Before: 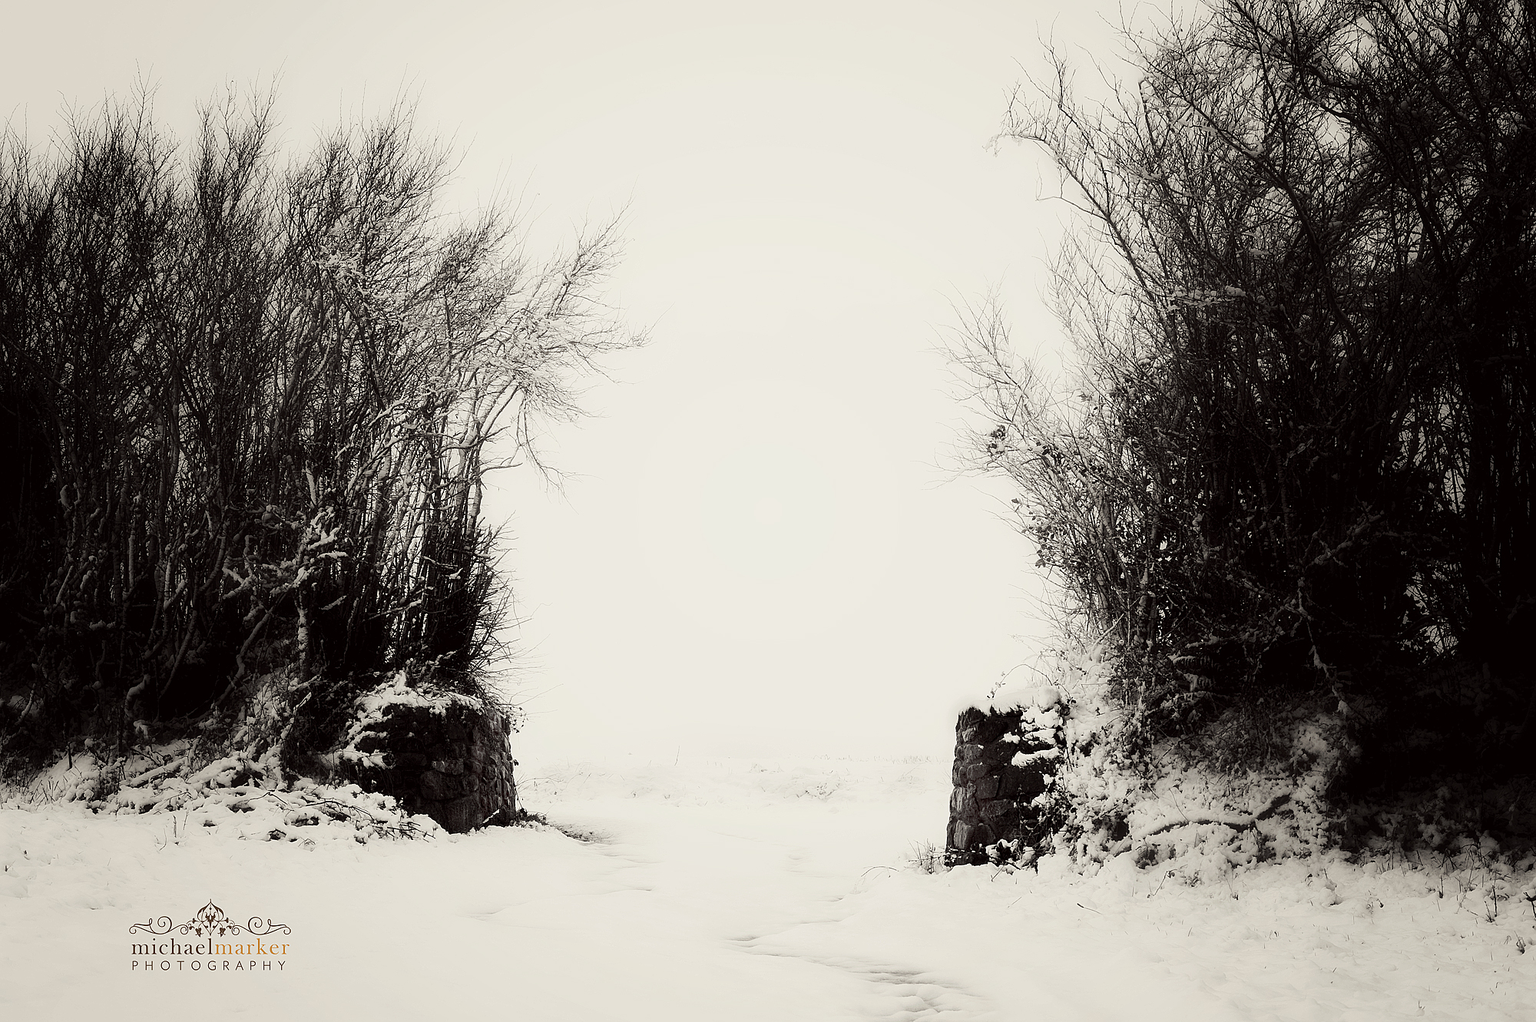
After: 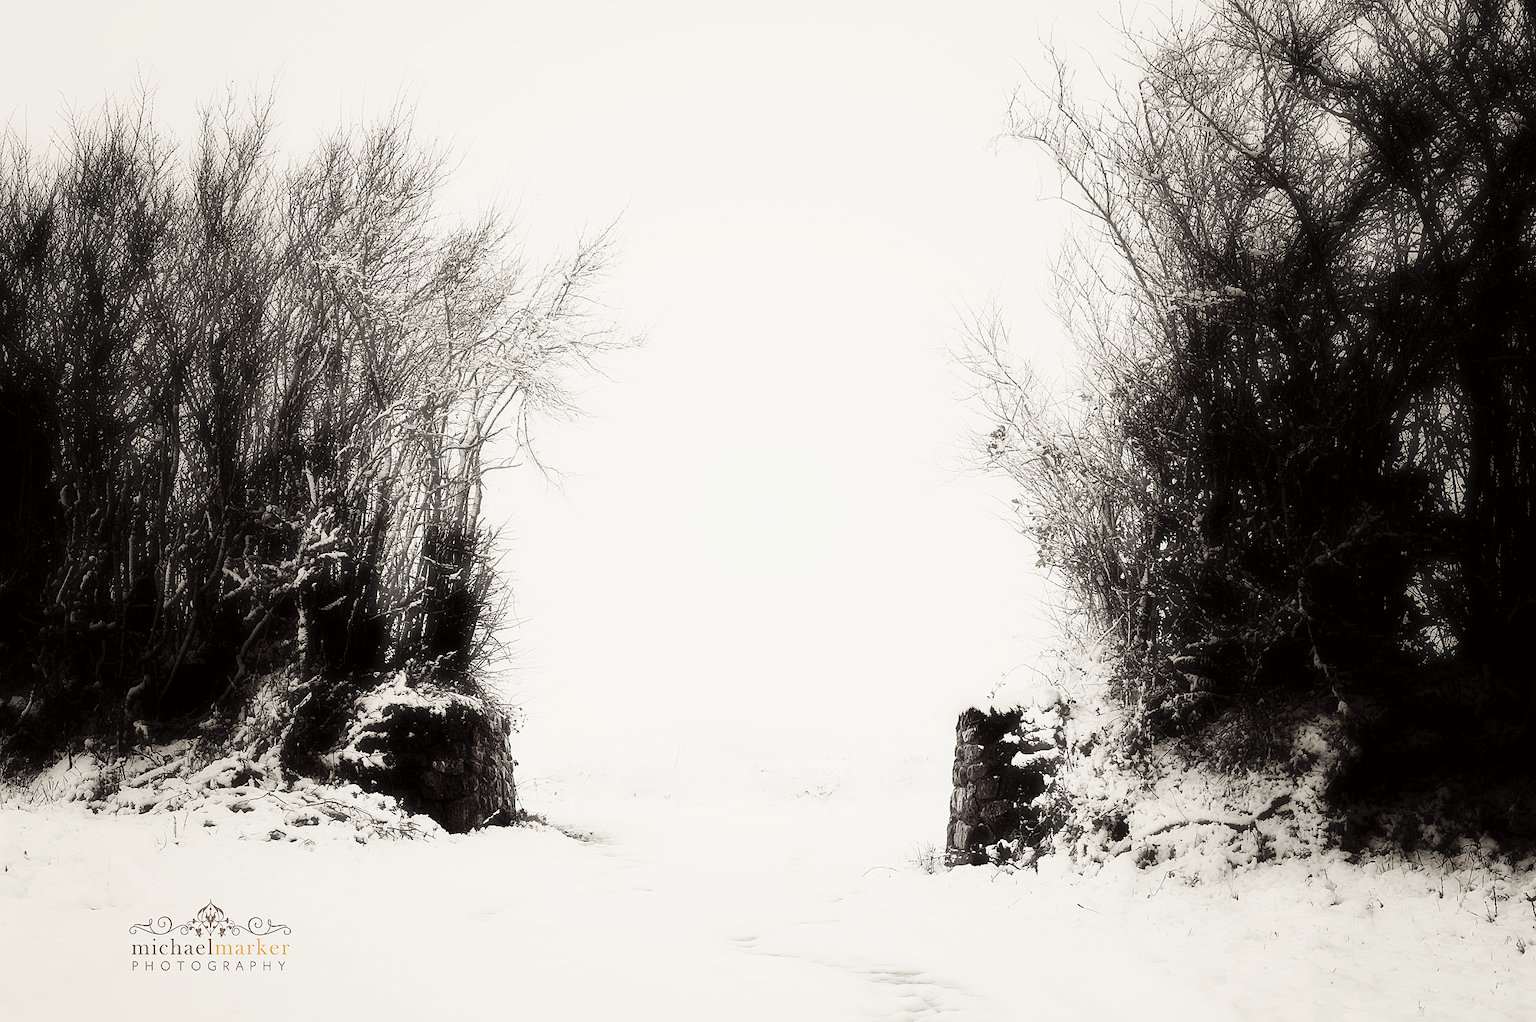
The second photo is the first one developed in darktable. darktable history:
base curve: curves: ch0 [(0, 0) (0.036, 0.025) (0.121, 0.166) (0.206, 0.329) (0.605, 0.79) (1, 1)], preserve colors none
haze removal: strength -0.09, distance 0.358, compatibility mode true, adaptive false
